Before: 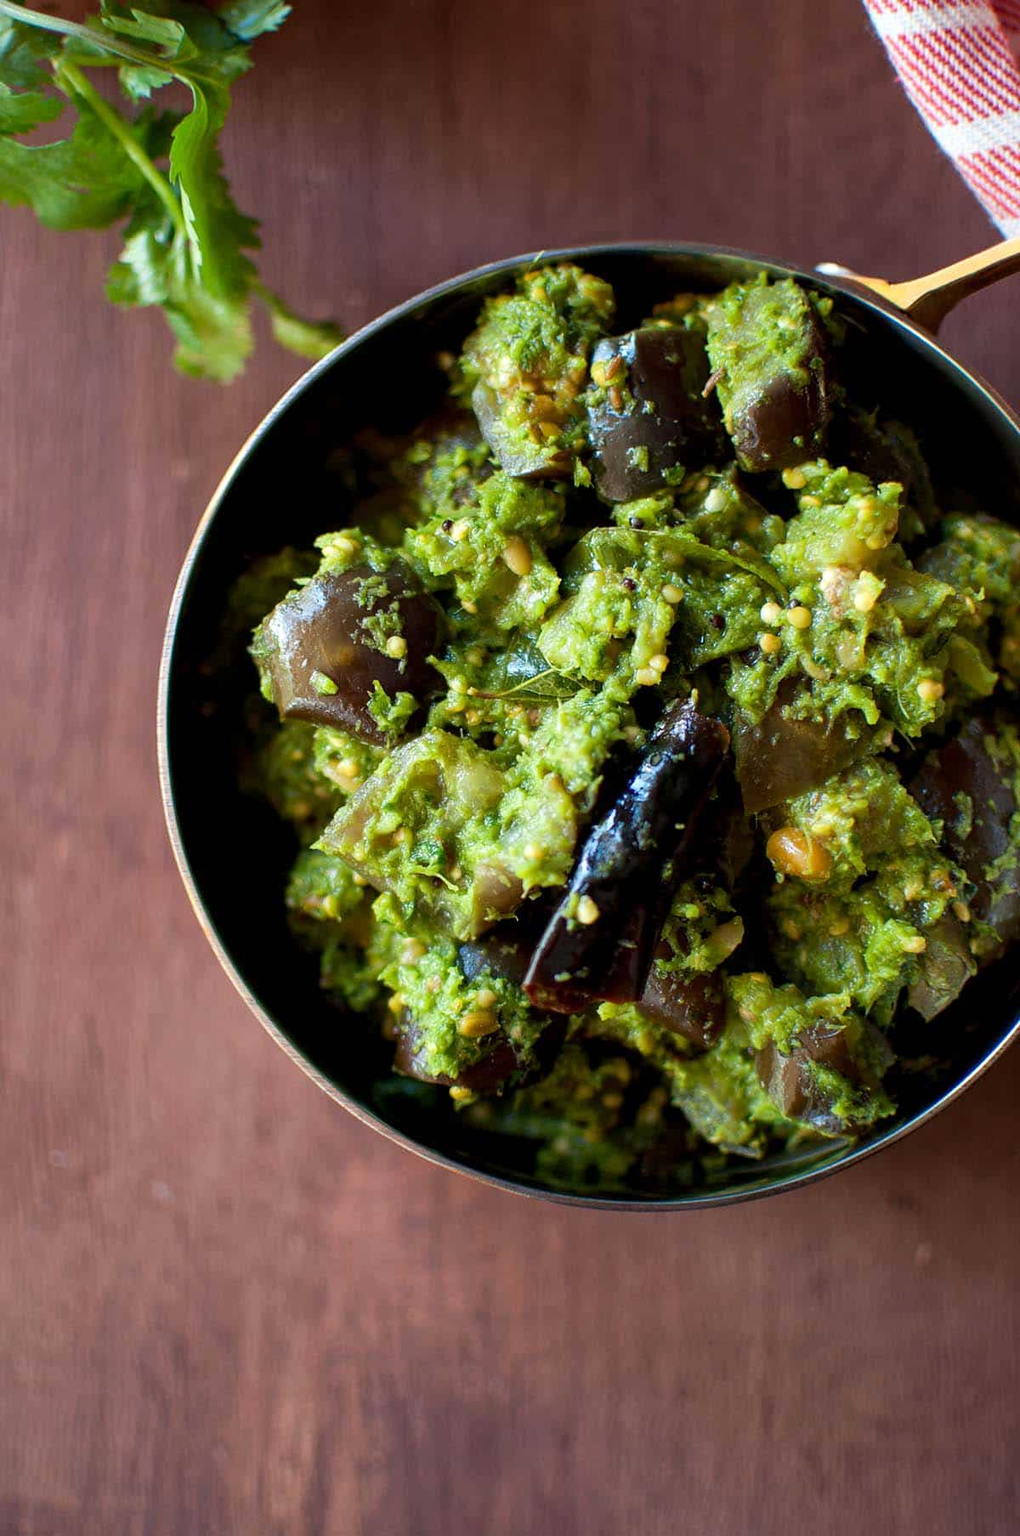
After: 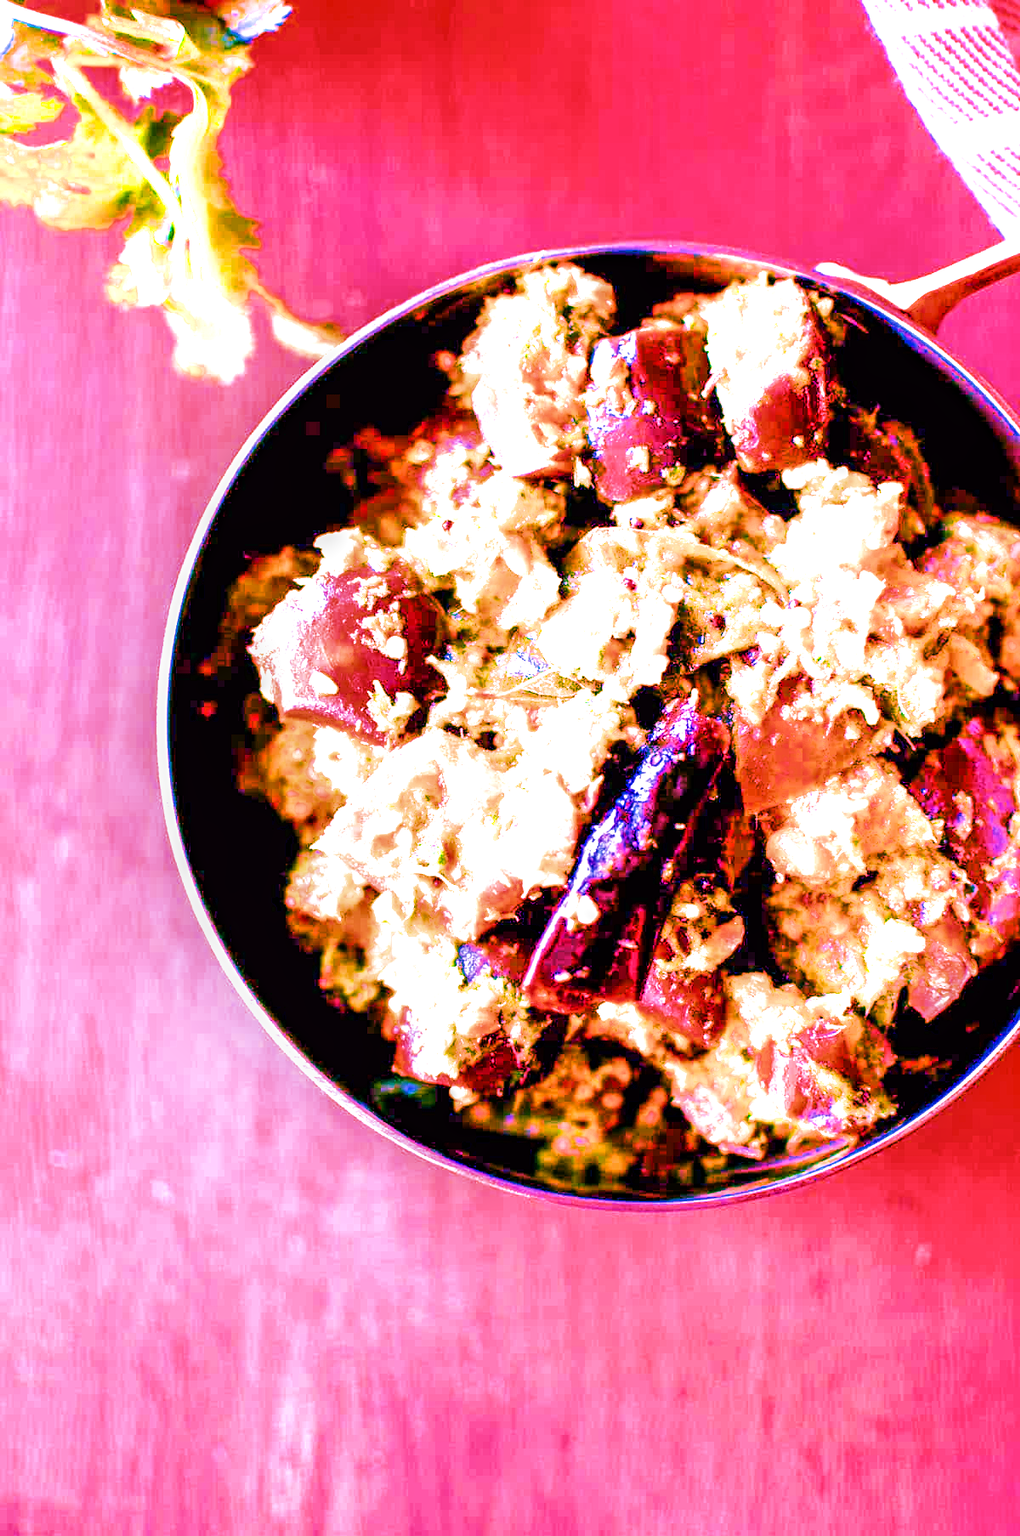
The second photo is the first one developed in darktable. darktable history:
white balance: red 2.229, blue 1.46
highlight reconstruction: iterations 1, diameter of reconstruction 64 px
haze removal: compatibility mode true, adaptive false
exposure: black level correction 0, exposure 1.388 EV, compensate exposure bias true, compensate highlight preservation false
color calibration: x 0.372, y 0.386, temperature 4283.97 K
color balance rgb: linear chroma grading › global chroma 42%, perceptual saturation grading › global saturation 42%, global vibrance 33%
filmic rgb: black relative exposure -11.35 EV, white relative exposure 3.22 EV, hardness 6.76, color science v6 (2022)
local contrast: detail 150%
velvia: strength 27%
